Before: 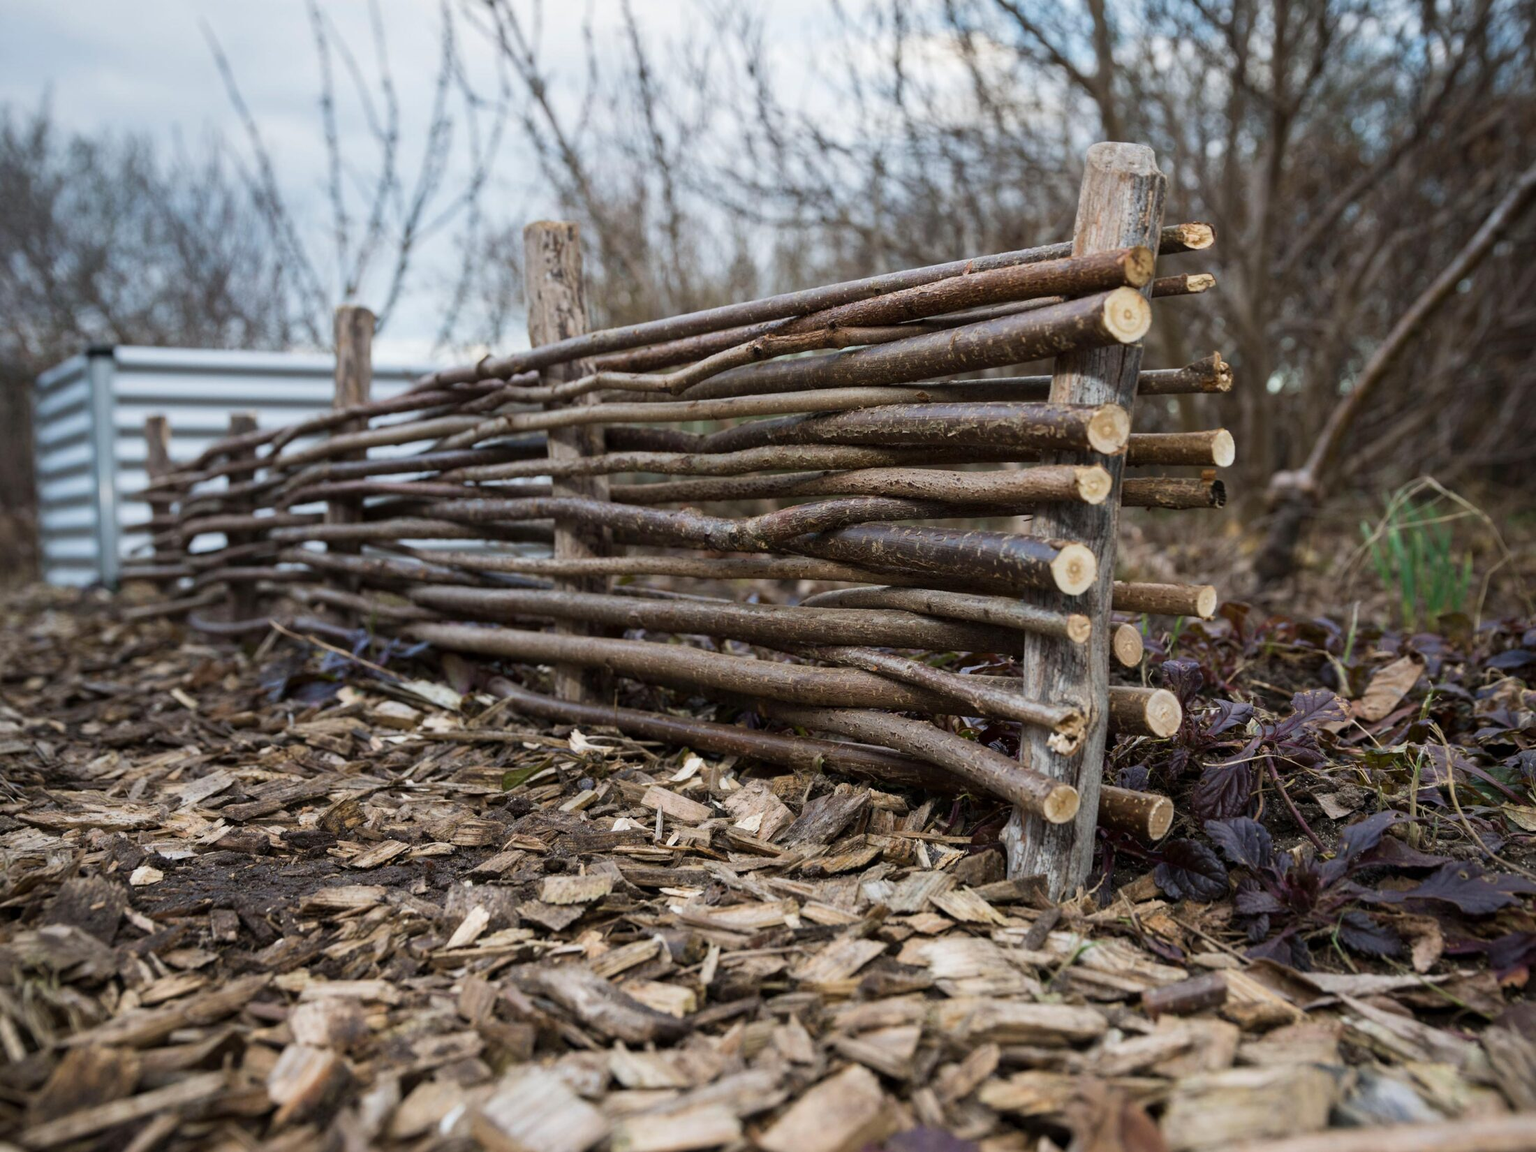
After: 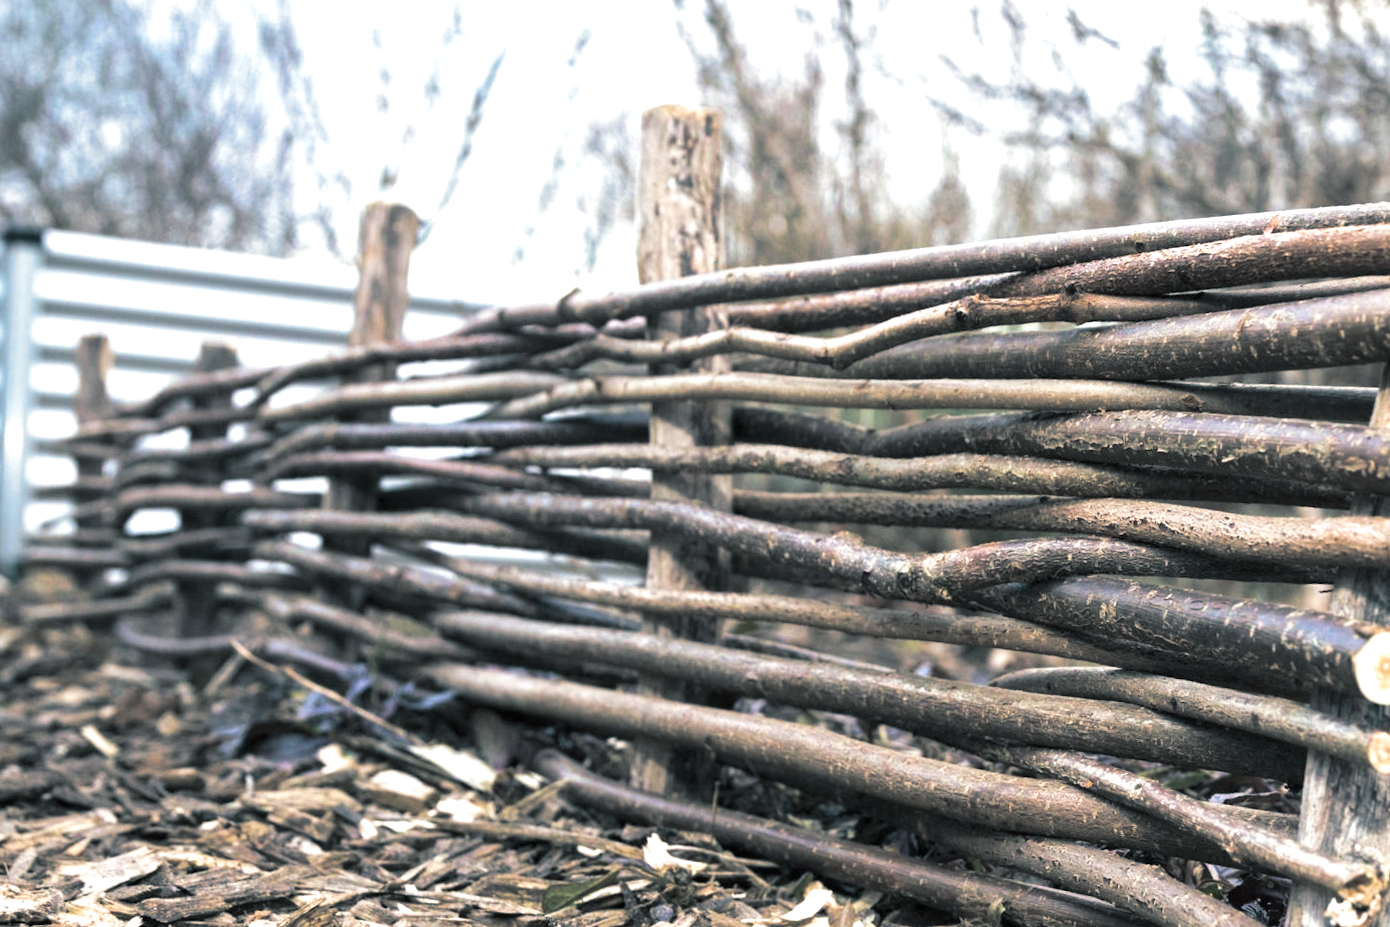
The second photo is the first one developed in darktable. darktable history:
exposure: black level correction 0, exposure 1.2 EV, compensate highlight preservation false
split-toning: shadows › hue 205.2°, shadows › saturation 0.29, highlights › hue 50.4°, highlights › saturation 0.38, balance -49.9
crop and rotate: angle -4.99°, left 2.122%, top 6.945%, right 27.566%, bottom 30.519%
